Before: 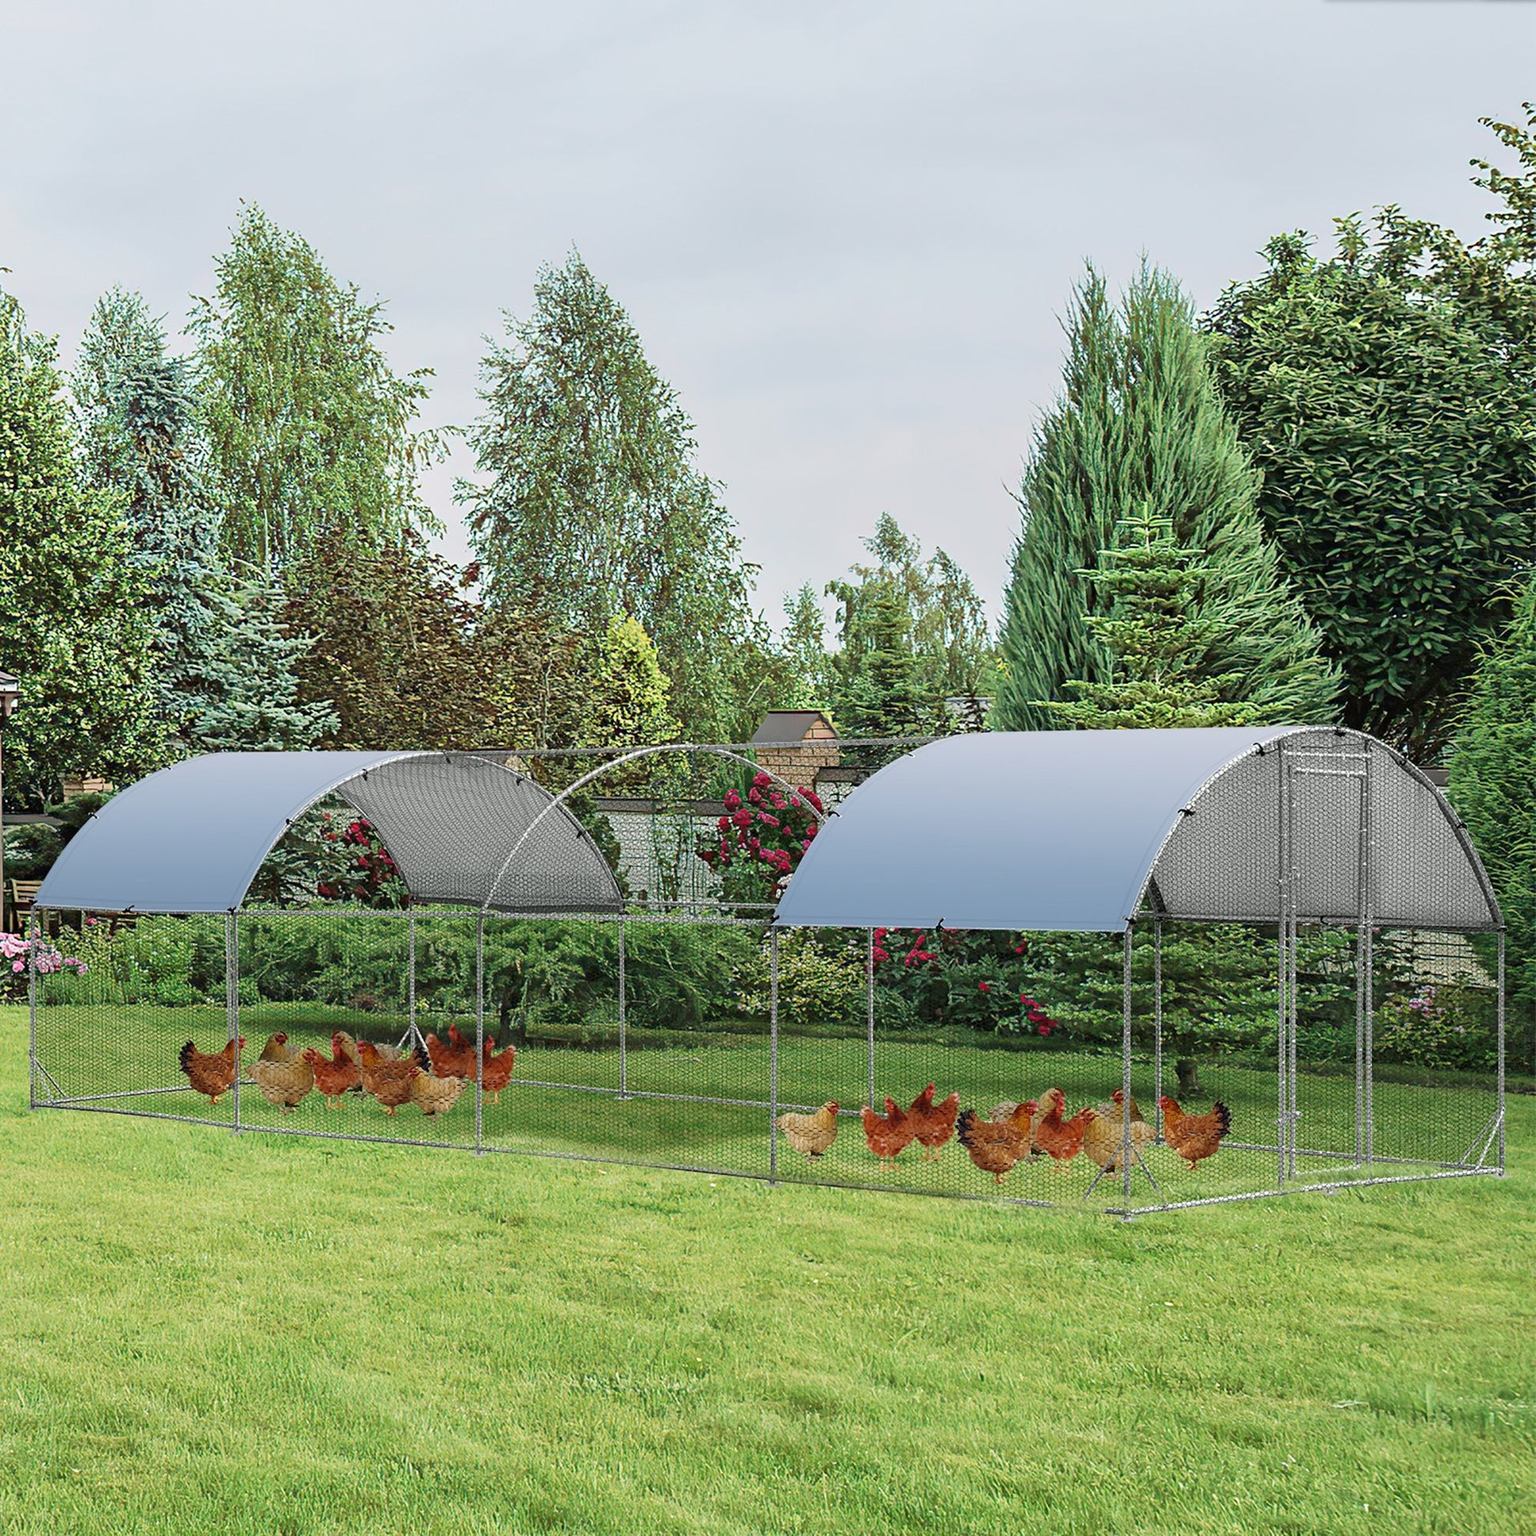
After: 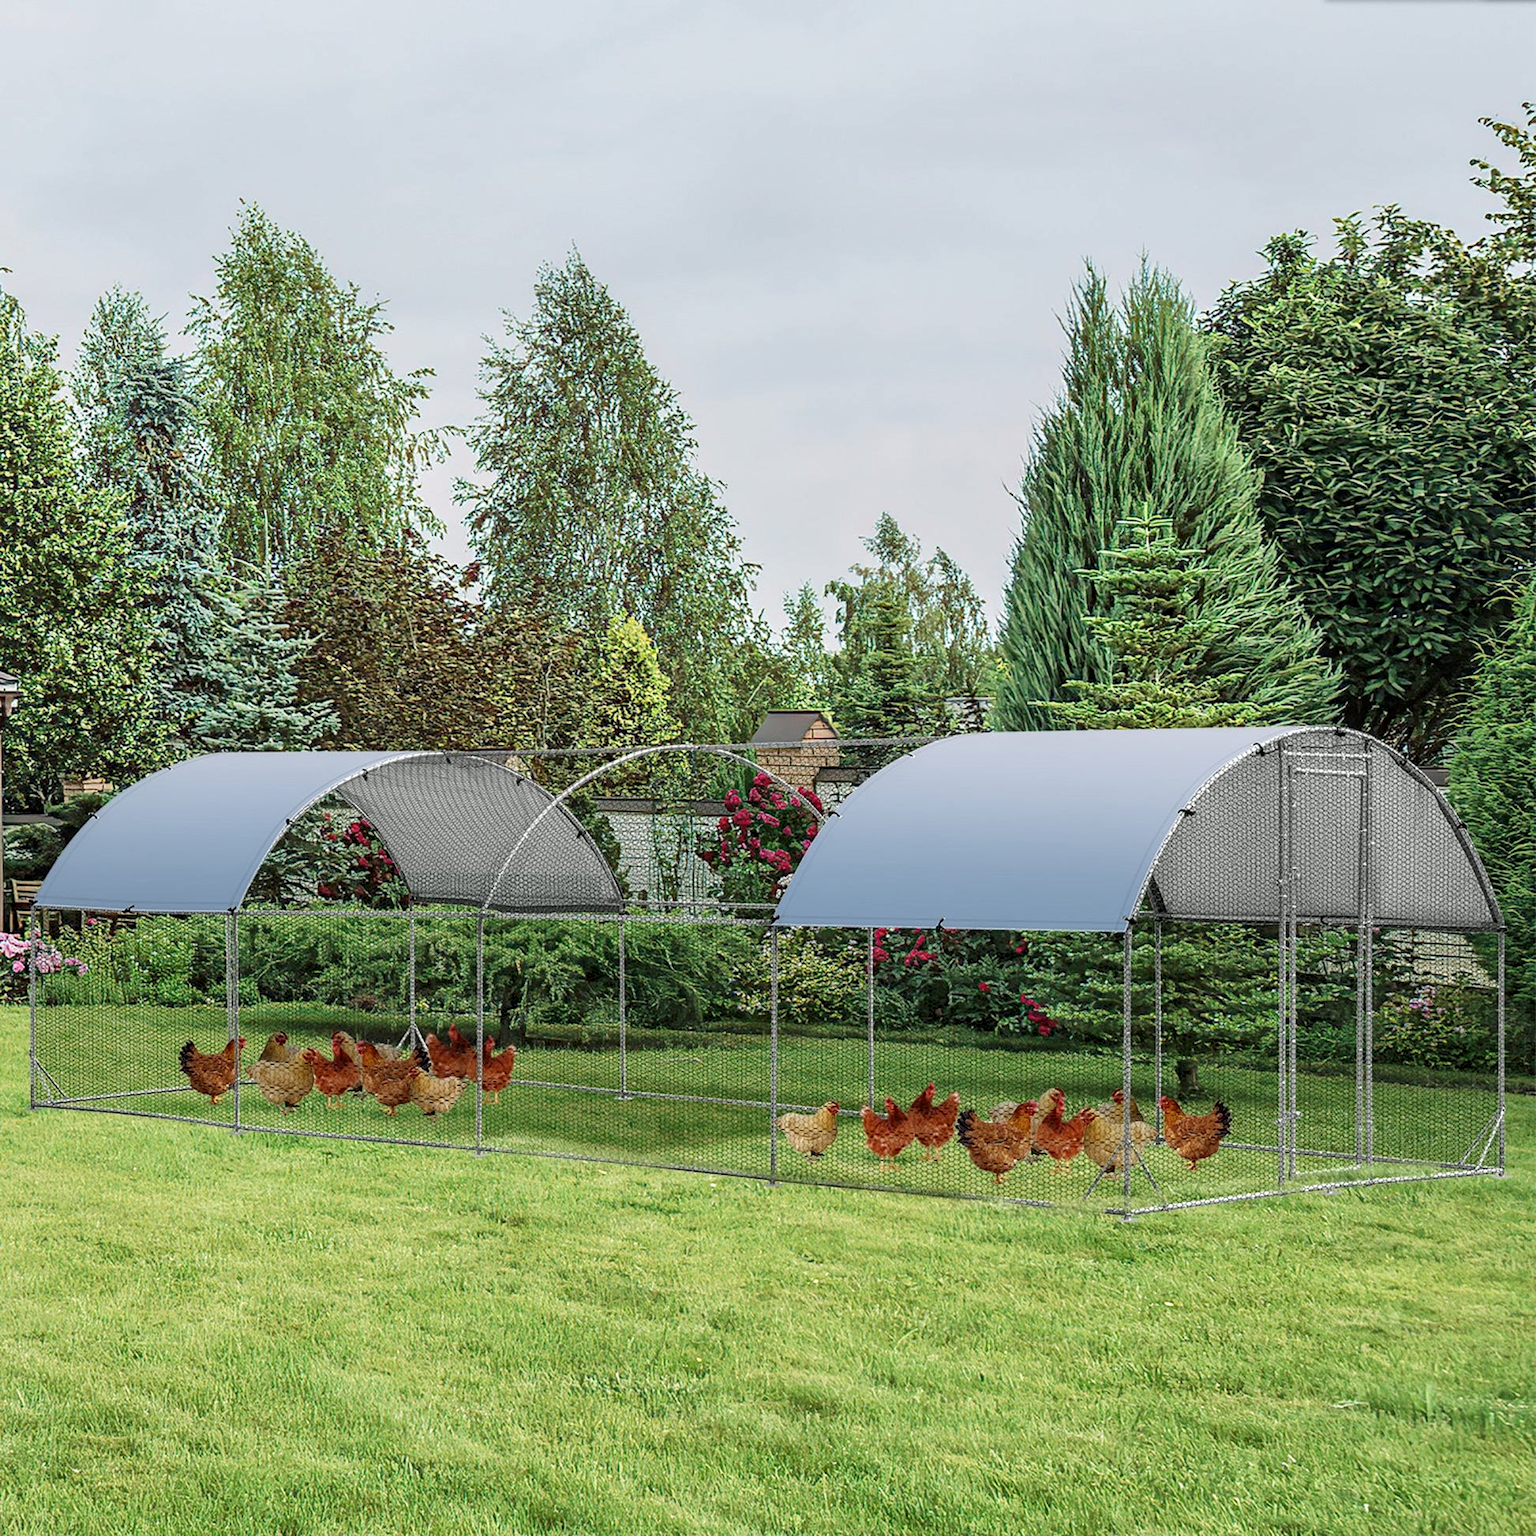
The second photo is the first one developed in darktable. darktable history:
local contrast: highlights 54%, shadows 53%, detail 130%, midtone range 0.453
